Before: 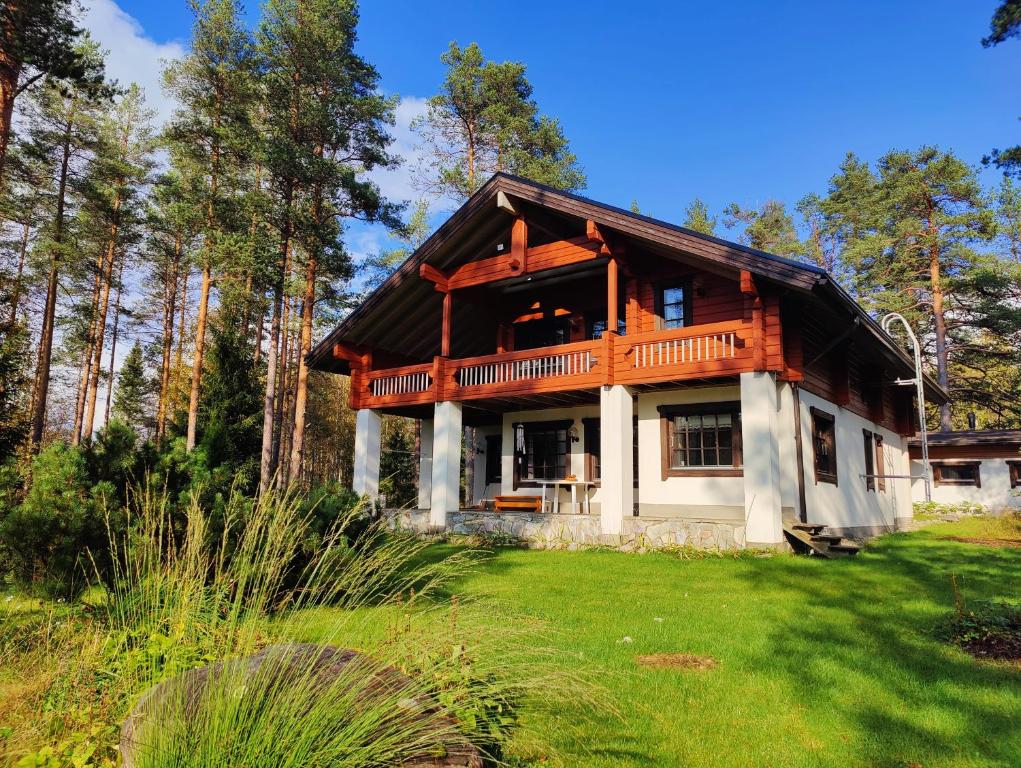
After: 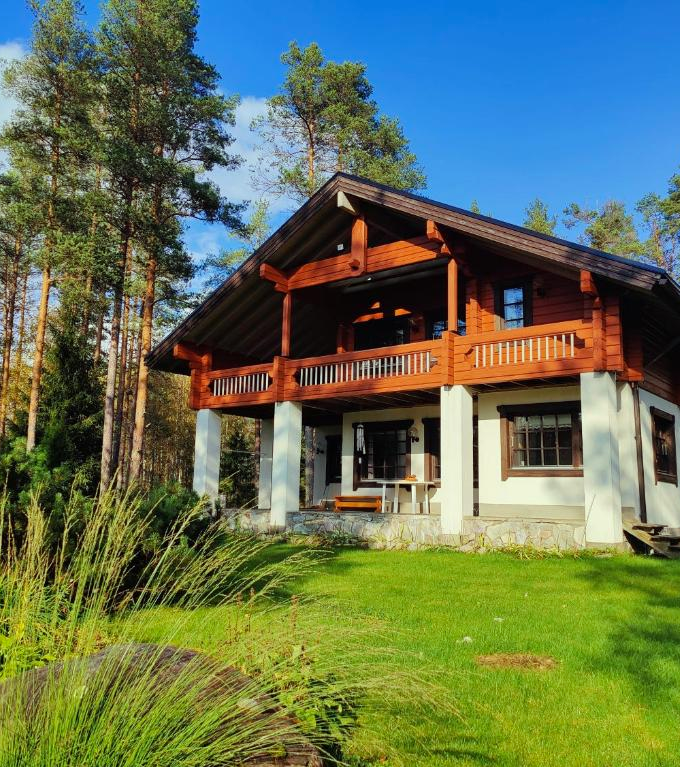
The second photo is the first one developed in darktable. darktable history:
color correction: highlights a* -8, highlights b* 3.1
crop and rotate: left 15.754%, right 17.579%
